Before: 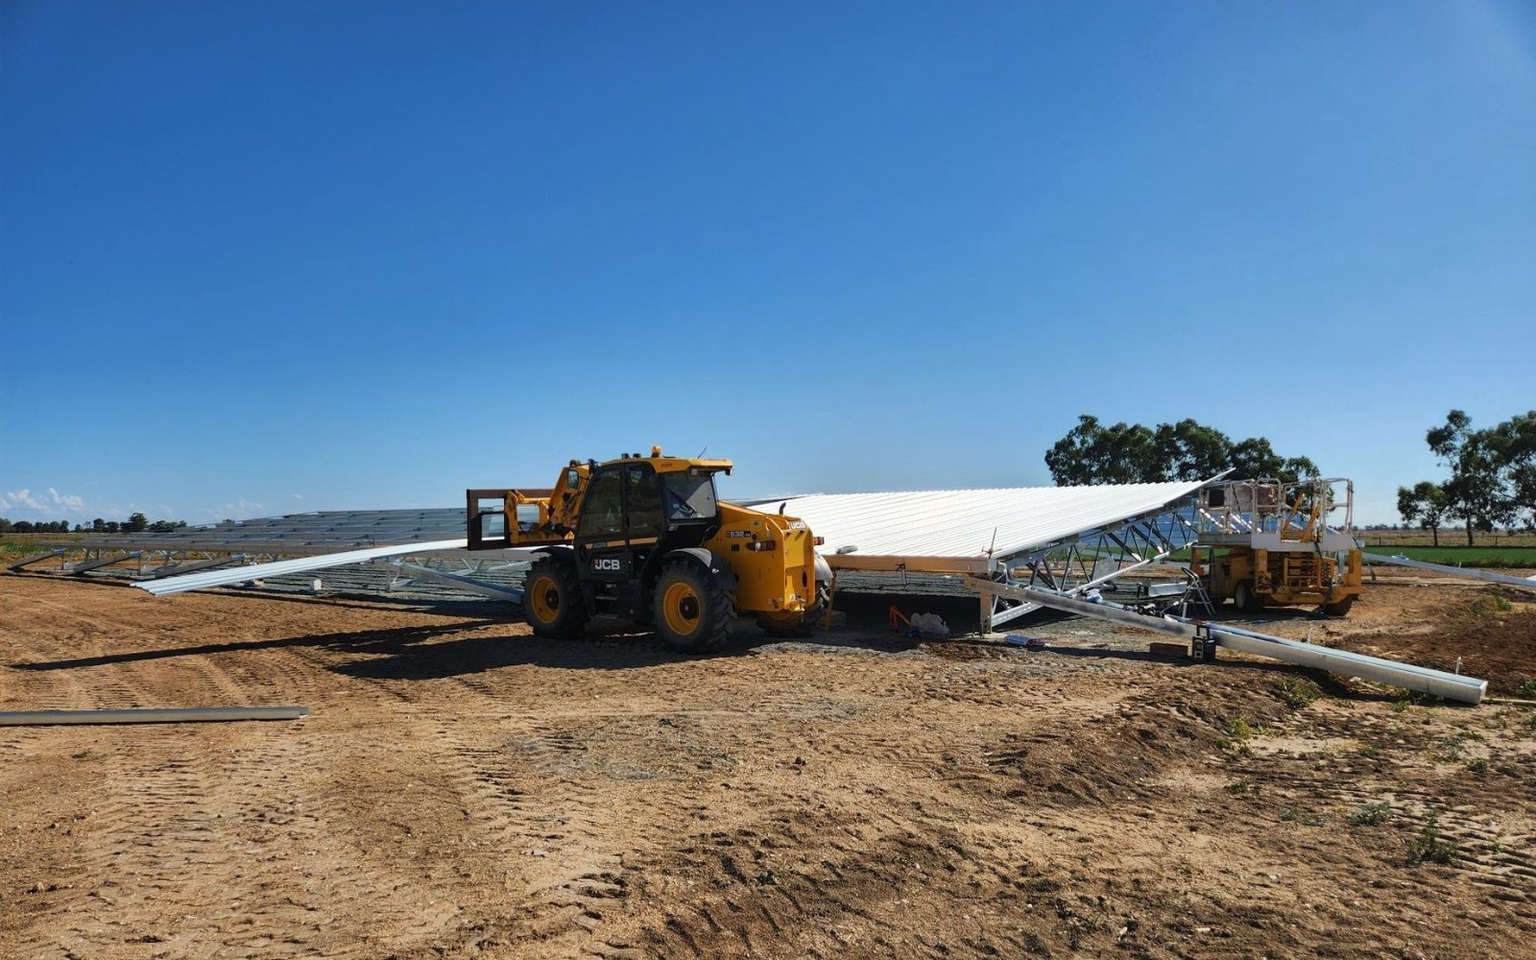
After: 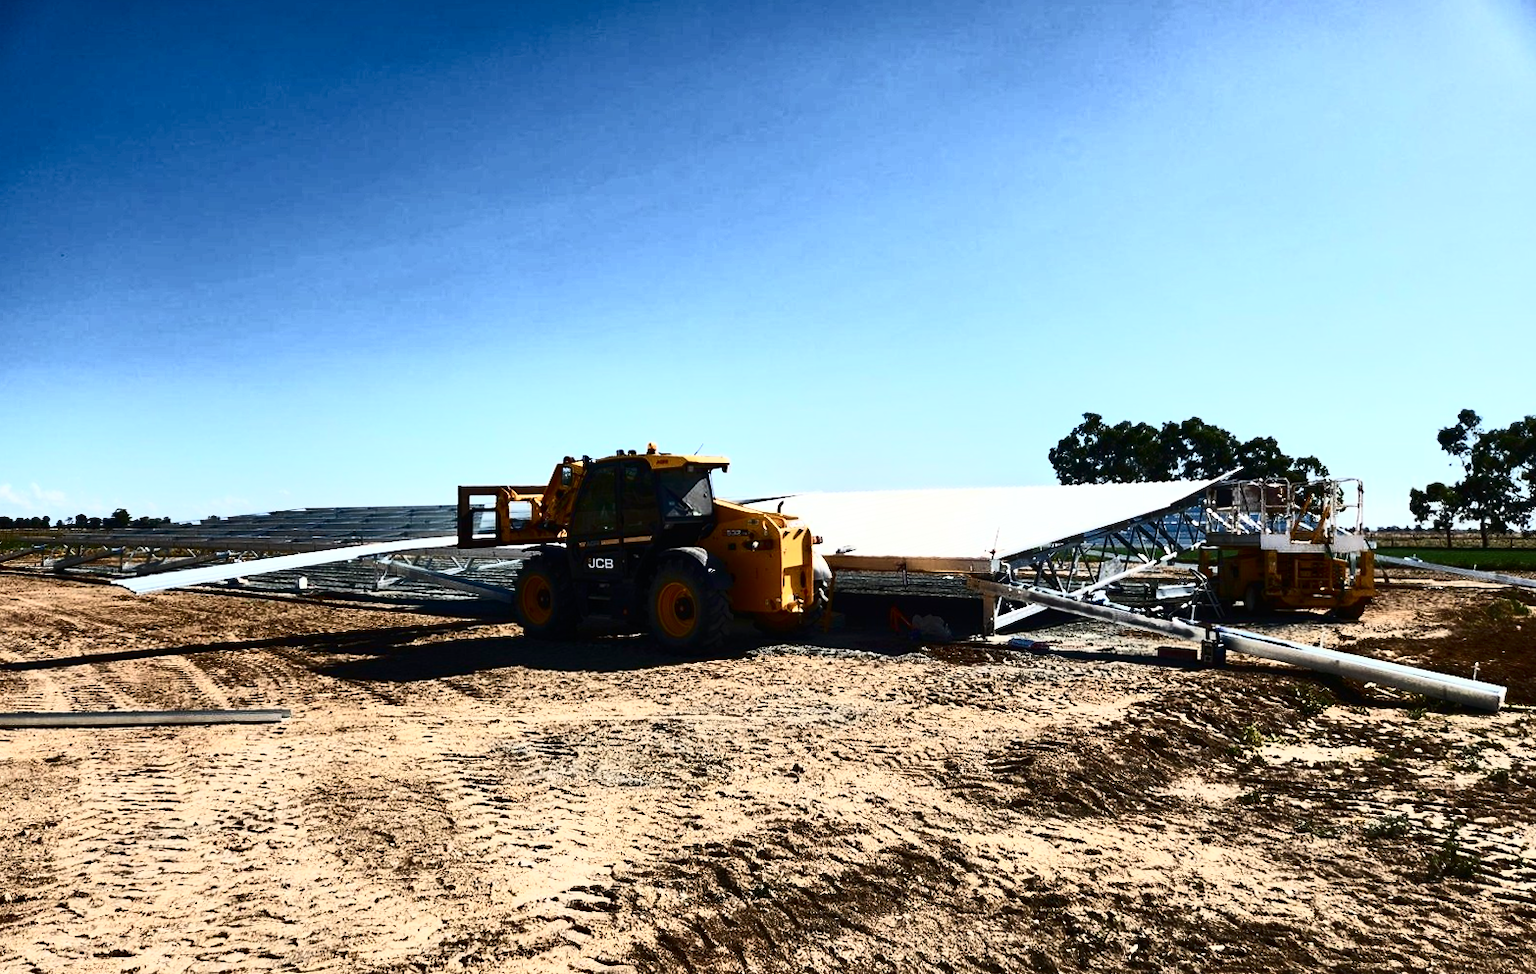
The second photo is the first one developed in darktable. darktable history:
contrast brightness saturation: contrast 0.93, brightness 0.2
rotate and perspective: rotation 0.226°, lens shift (vertical) -0.042, crop left 0.023, crop right 0.982, crop top 0.006, crop bottom 0.994
